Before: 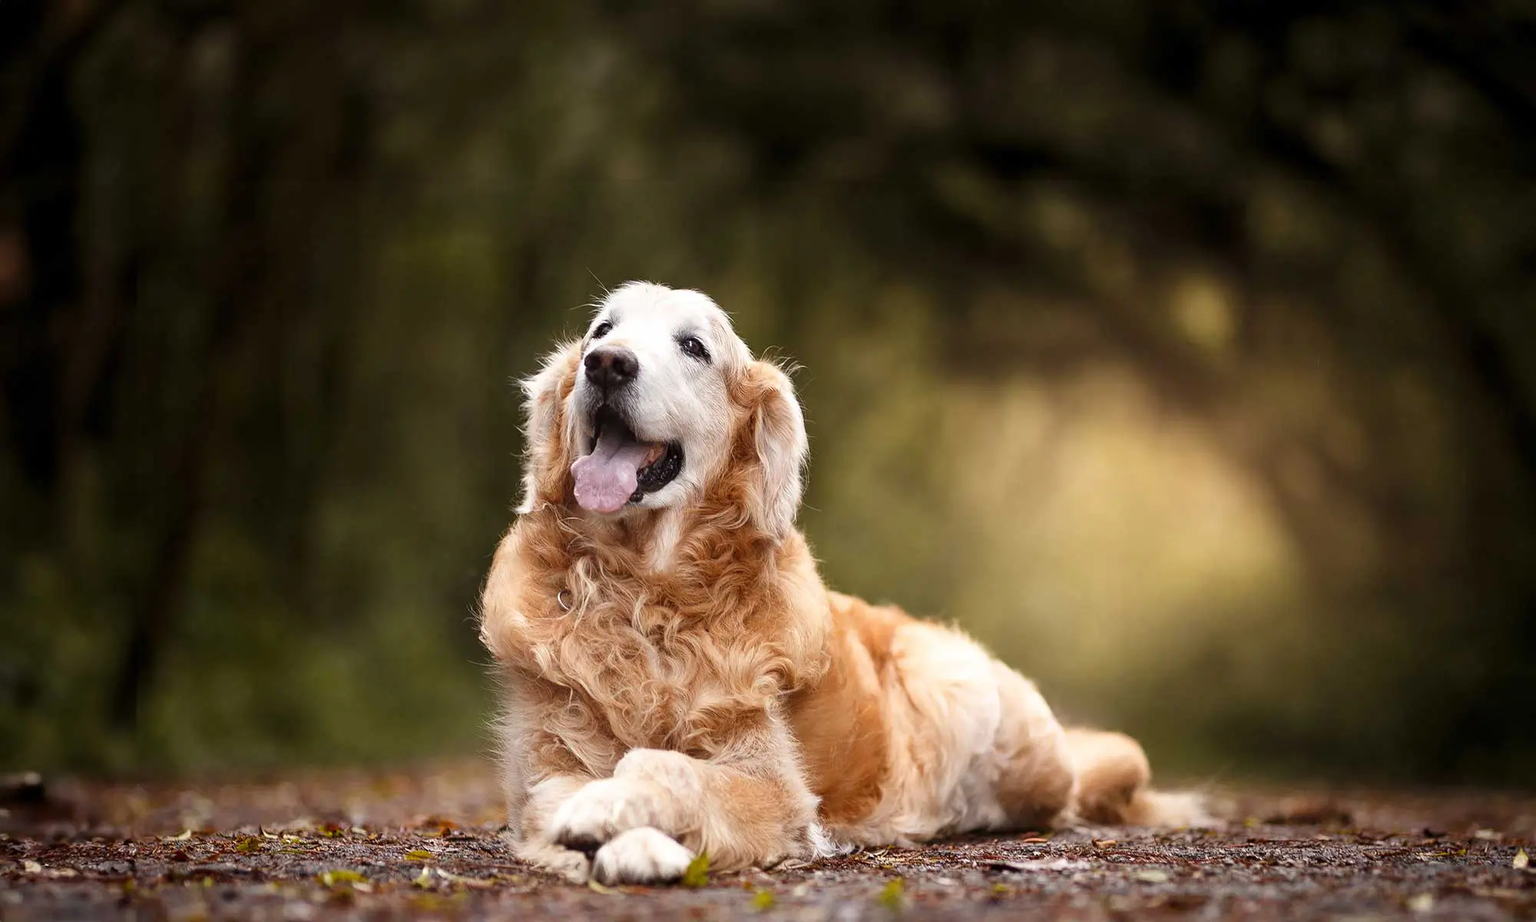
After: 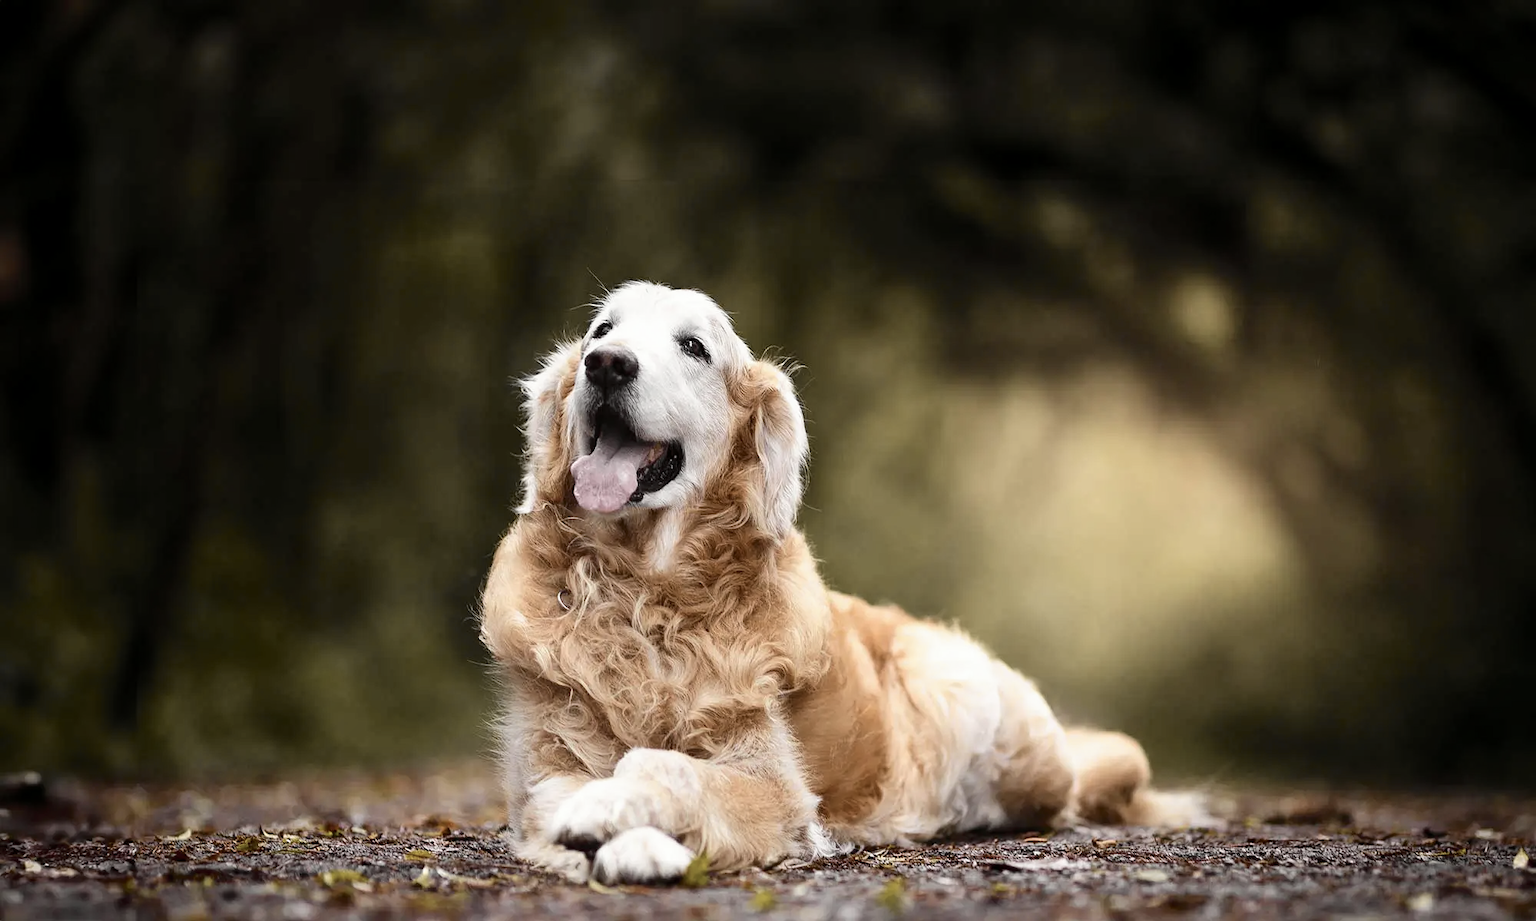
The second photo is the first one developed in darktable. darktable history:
shadows and highlights: radius 125.58, shadows 21.25, highlights -23.09, low approximation 0.01
contrast brightness saturation: contrast 0.1, saturation -0.372
tone curve: curves: ch0 [(0, 0) (0.037, 0.025) (0.131, 0.093) (0.275, 0.256) (0.497, 0.51) (0.617, 0.643) (0.704, 0.732) (0.813, 0.832) (0.911, 0.925) (0.997, 0.995)]; ch1 [(0, 0) (0.301, 0.3) (0.444, 0.45) (0.493, 0.495) (0.507, 0.503) (0.534, 0.533) (0.582, 0.58) (0.658, 0.693) (0.746, 0.77) (1, 1)]; ch2 [(0, 0) (0.246, 0.233) (0.36, 0.352) (0.415, 0.418) (0.476, 0.492) (0.502, 0.504) (0.525, 0.518) (0.539, 0.544) (0.586, 0.602) (0.634, 0.651) (0.706, 0.727) (0.853, 0.852) (1, 0.951)], color space Lab, independent channels, preserve colors none
